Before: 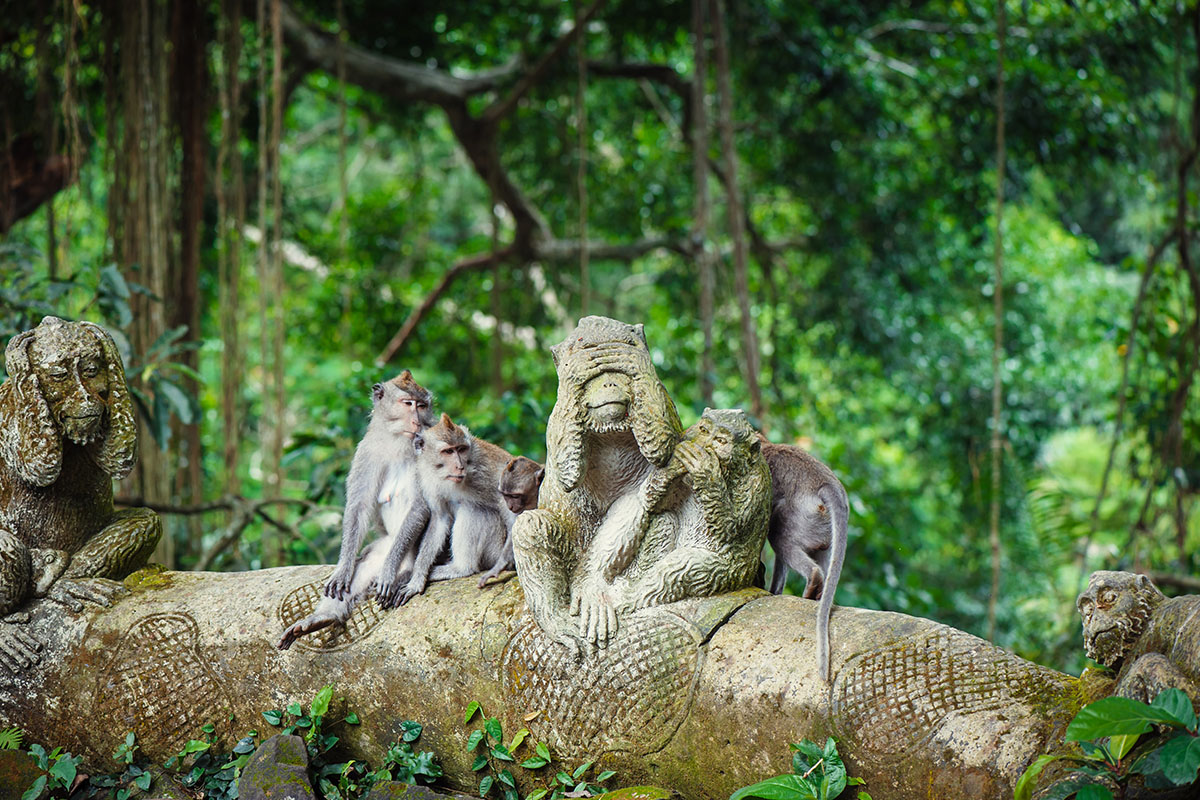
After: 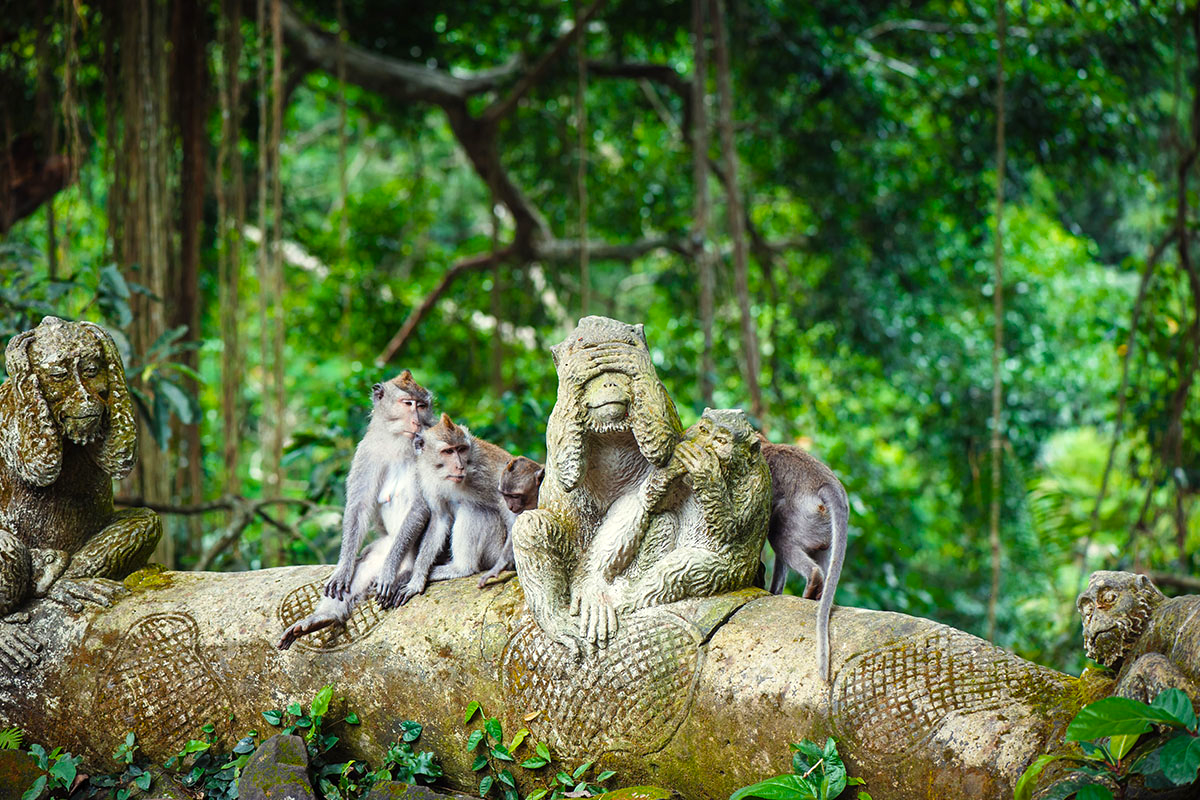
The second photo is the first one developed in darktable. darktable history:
color balance rgb: highlights gain › luminance 14.713%, perceptual saturation grading › global saturation 19.471%
